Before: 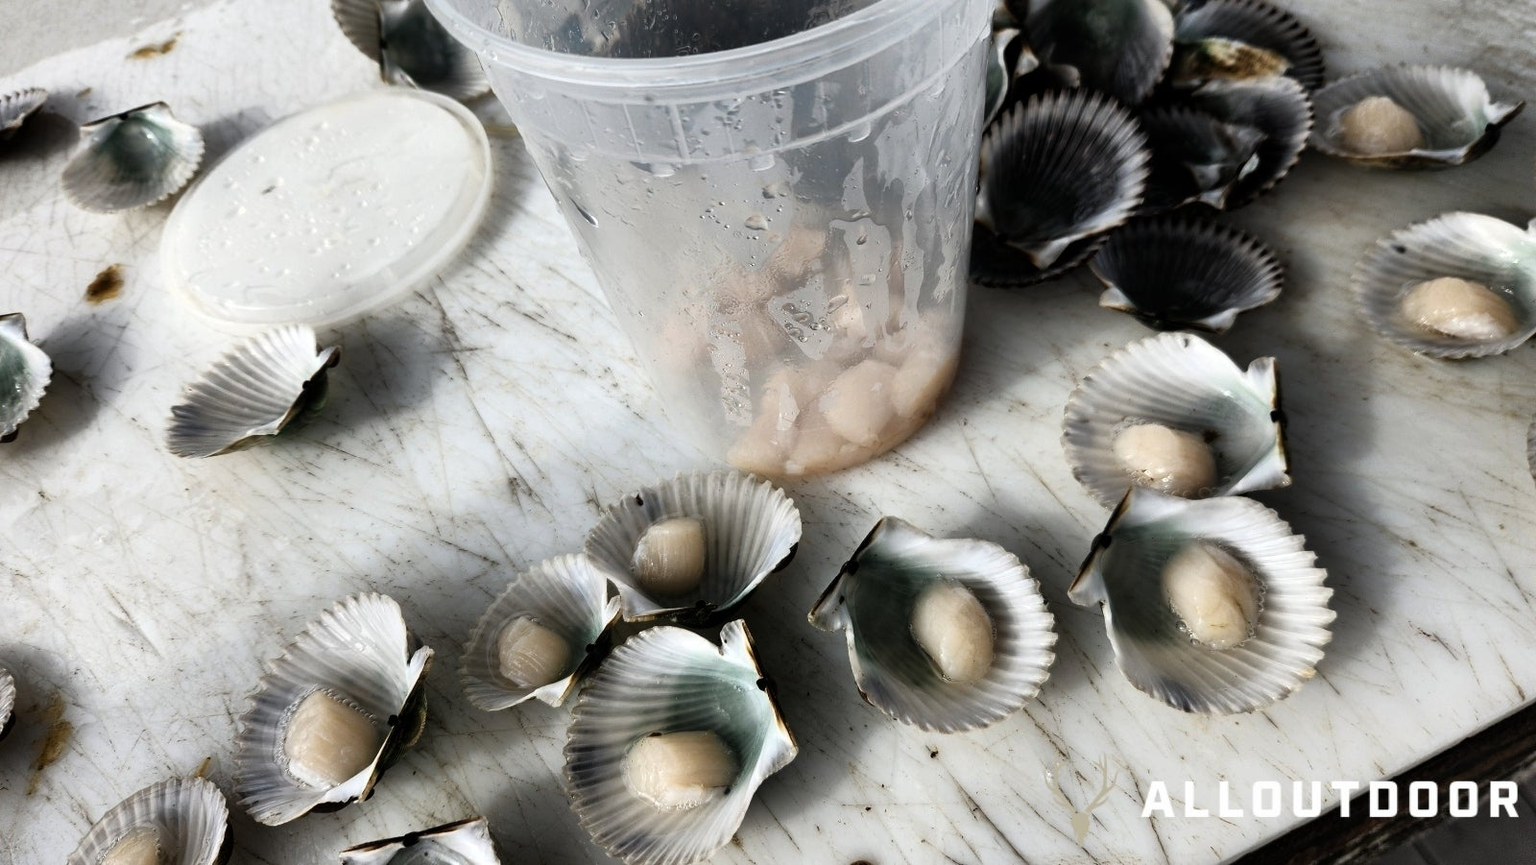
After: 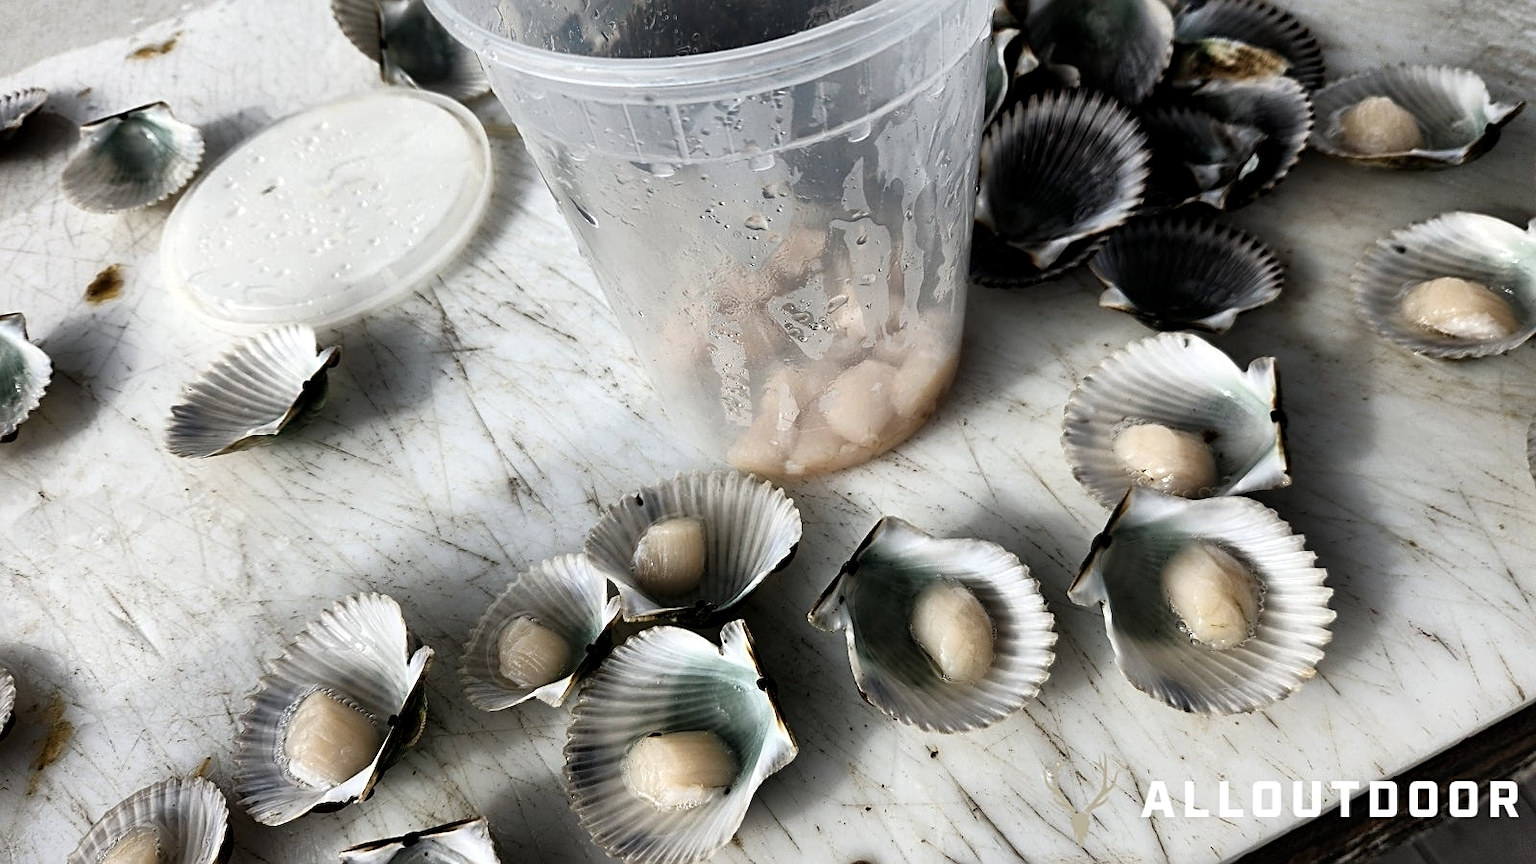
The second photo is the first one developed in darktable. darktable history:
sharpen: on, module defaults
local contrast: mode bilateral grid, contrast 20, coarseness 50, detail 119%, midtone range 0.2
